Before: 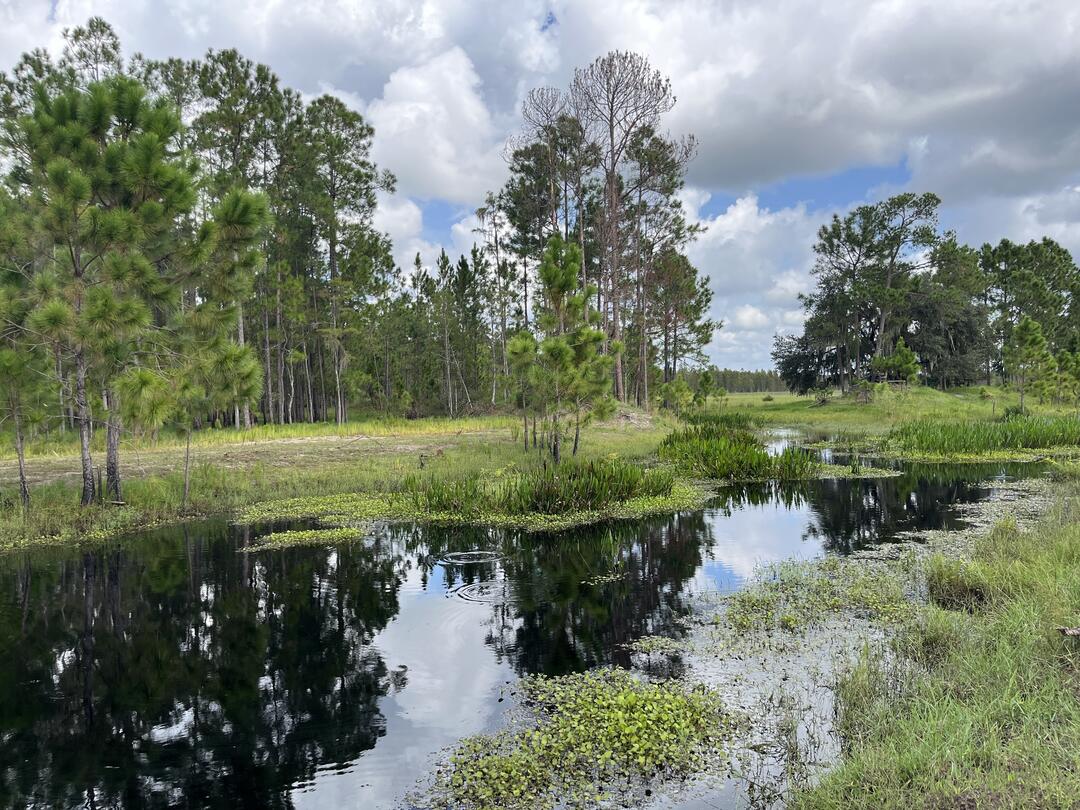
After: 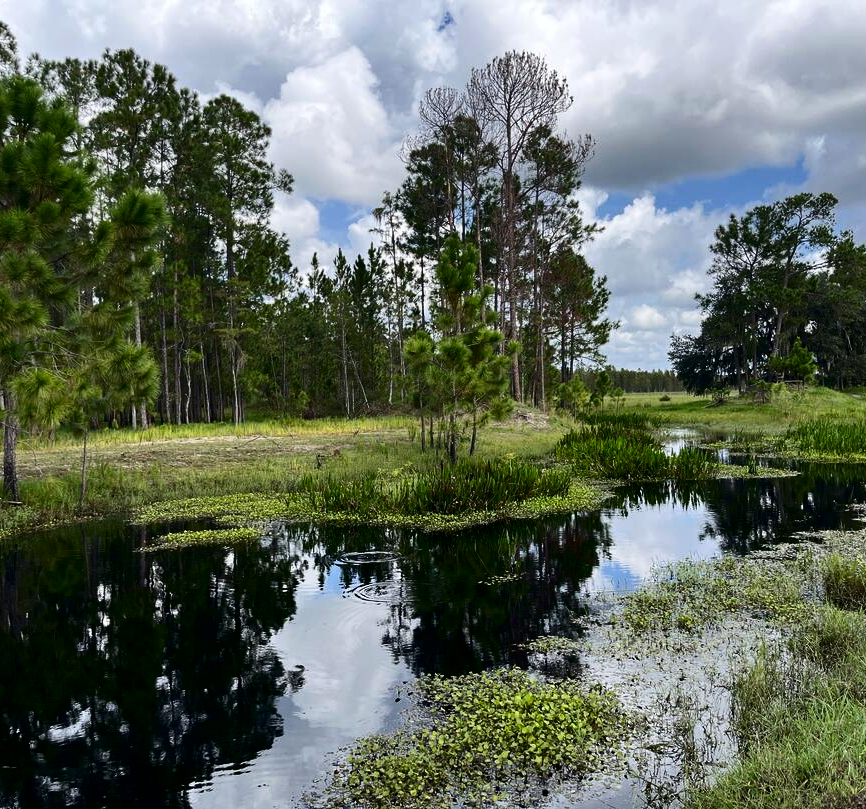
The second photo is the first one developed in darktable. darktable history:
crop and rotate: left 9.597%, right 10.195%
tone equalizer: on, module defaults
contrast brightness saturation: contrast 0.19, brightness -0.24, saturation 0.11
